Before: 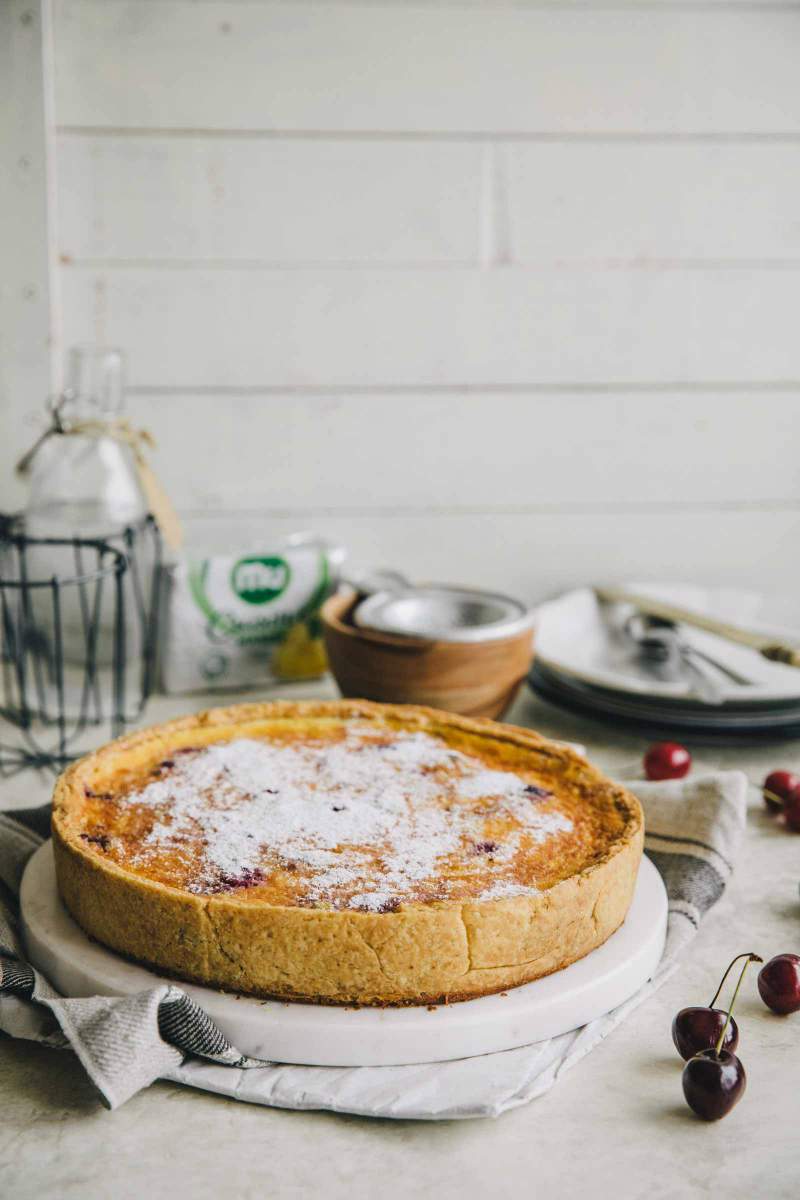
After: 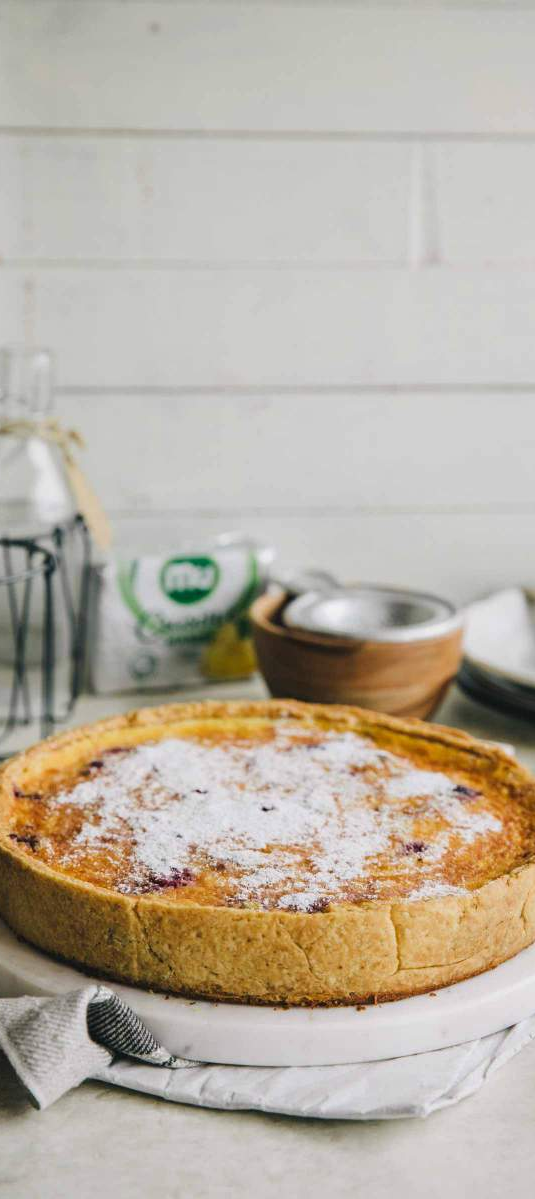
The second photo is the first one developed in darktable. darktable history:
crop and rotate: left 8.892%, right 24.159%
